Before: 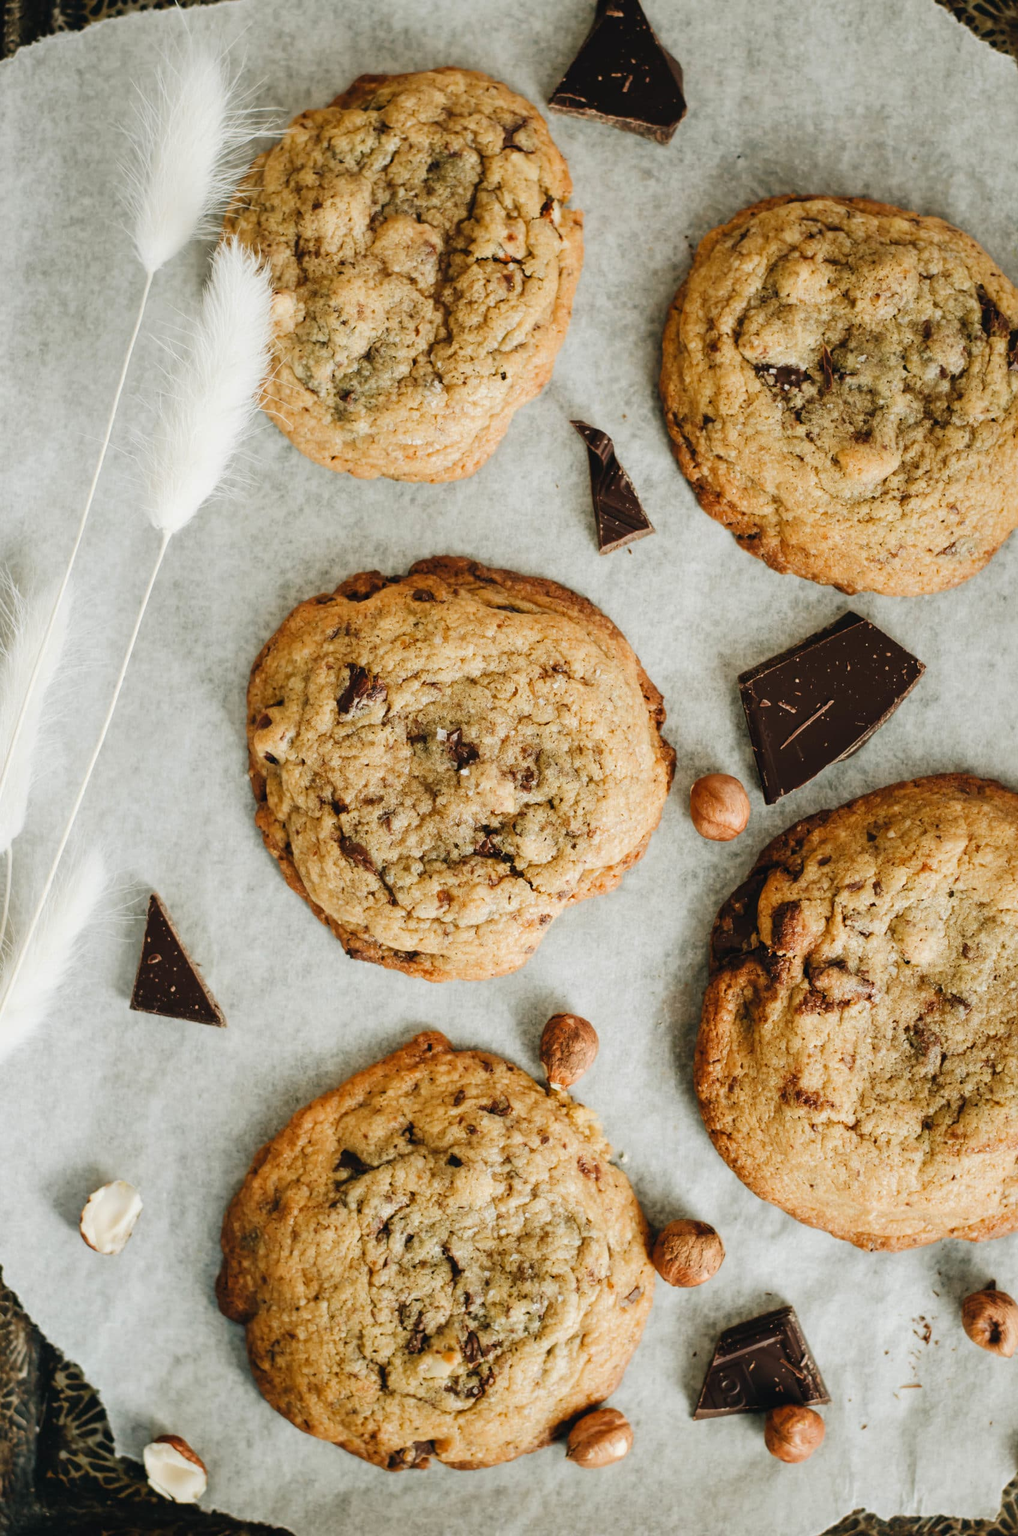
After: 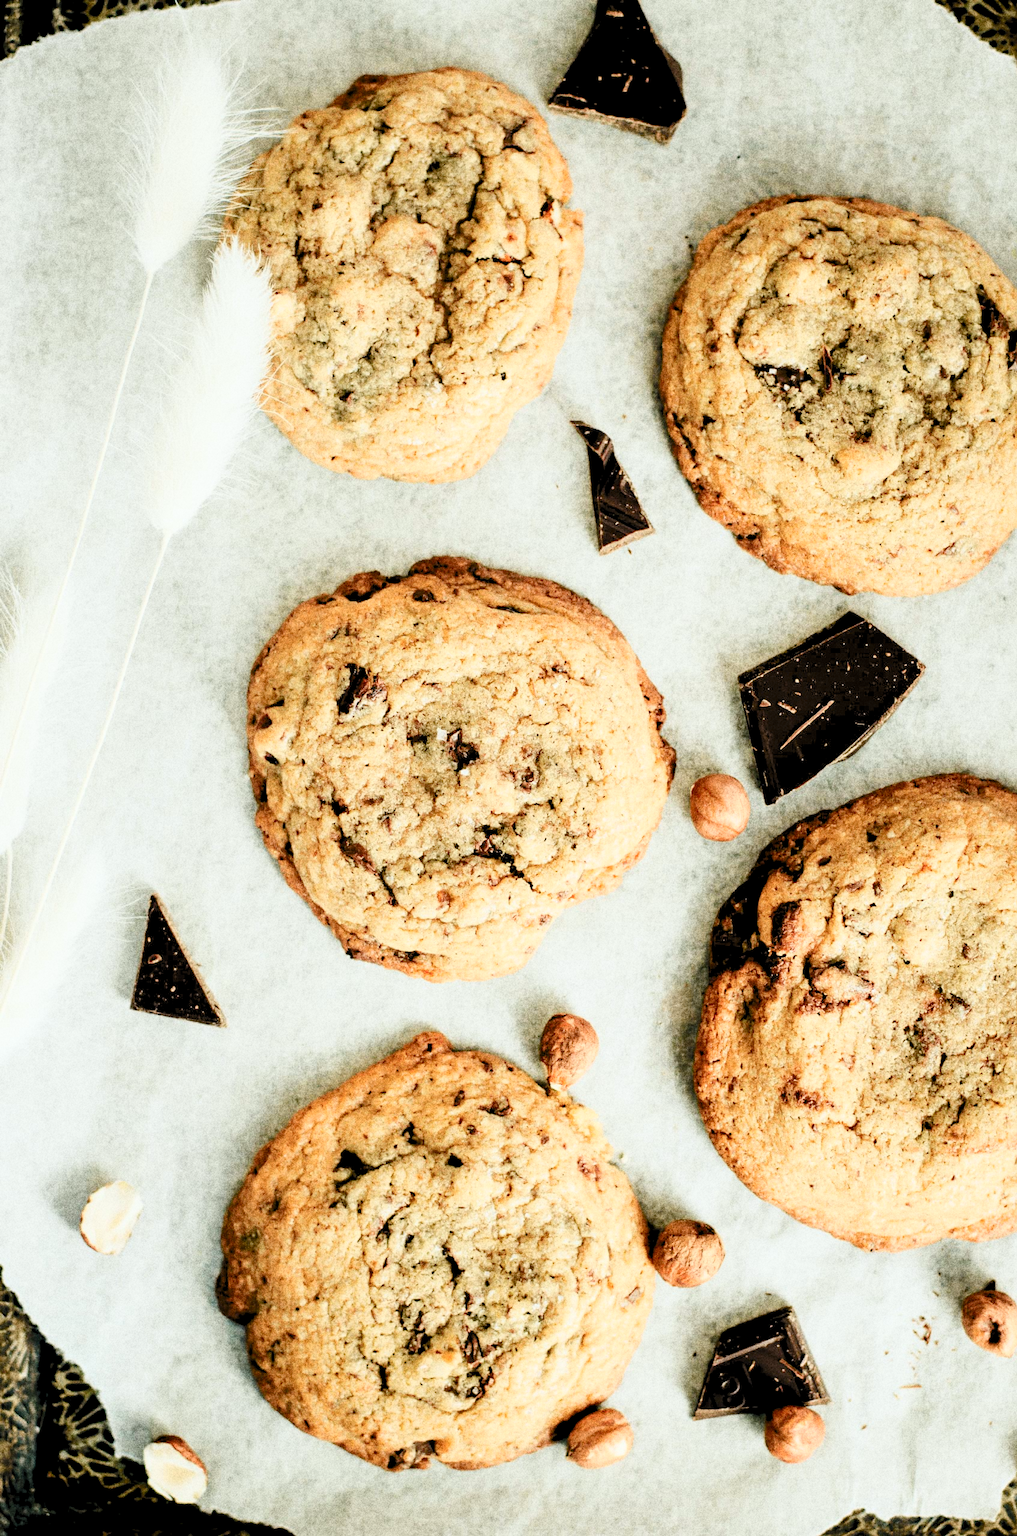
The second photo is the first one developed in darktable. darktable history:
tone curve: curves: ch0 [(0, 0.032) (0.078, 0.052) (0.236, 0.168) (0.43, 0.472) (0.508, 0.566) (0.66, 0.754) (0.79, 0.883) (0.994, 0.974)]; ch1 [(0, 0) (0.161, 0.092) (0.35, 0.33) (0.379, 0.401) (0.456, 0.456) (0.508, 0.501) (0.547, 0.531) (0.573, 0.563) (0.625, 0.602) (0.718, 0.734) (1, 1)]; ch2 [(0, 0) (0.369, 0.427) (0.44, 0.434) (0.502, 0.501) (0.54, 0.537) (0.586, 0.59) (0.621, 0.604) (1, 1)], color space Lab, independent channels, preserve colors none
levels: levels [0.072, 0.414, 0.976]
grain: coarseness 10.62 ISO, strength 55.56%
